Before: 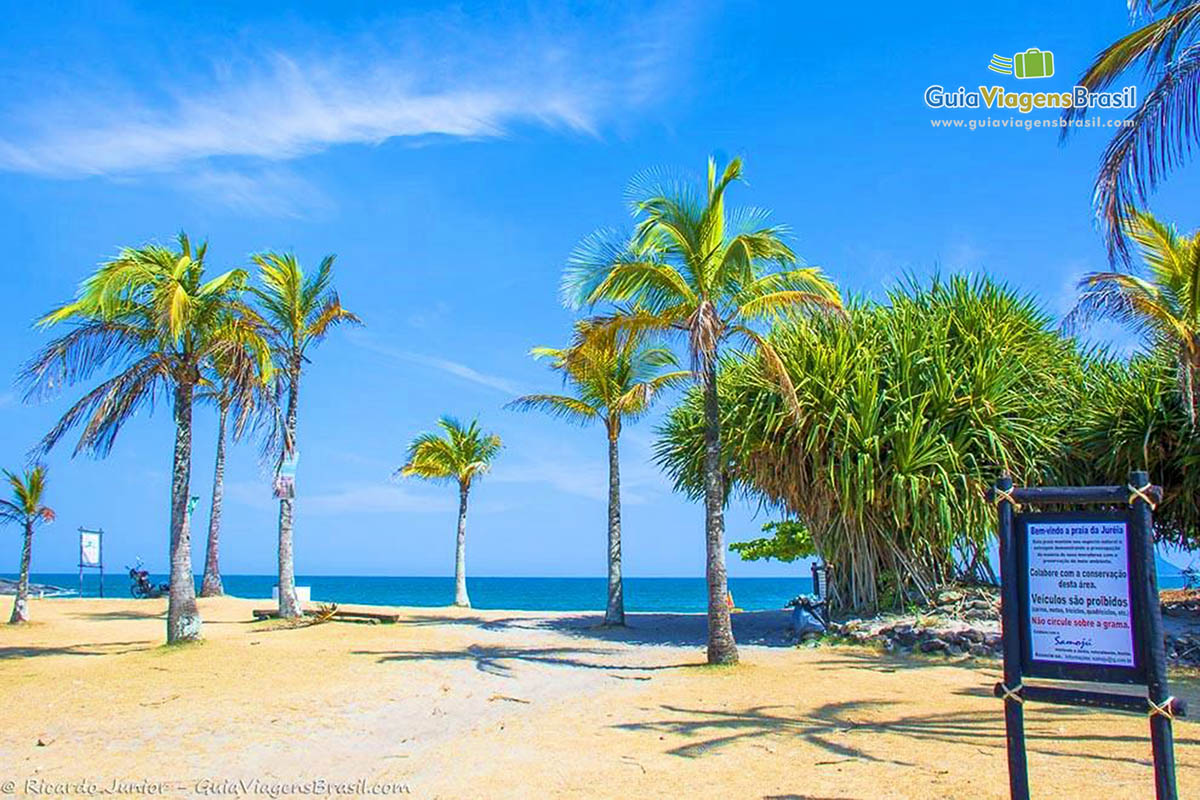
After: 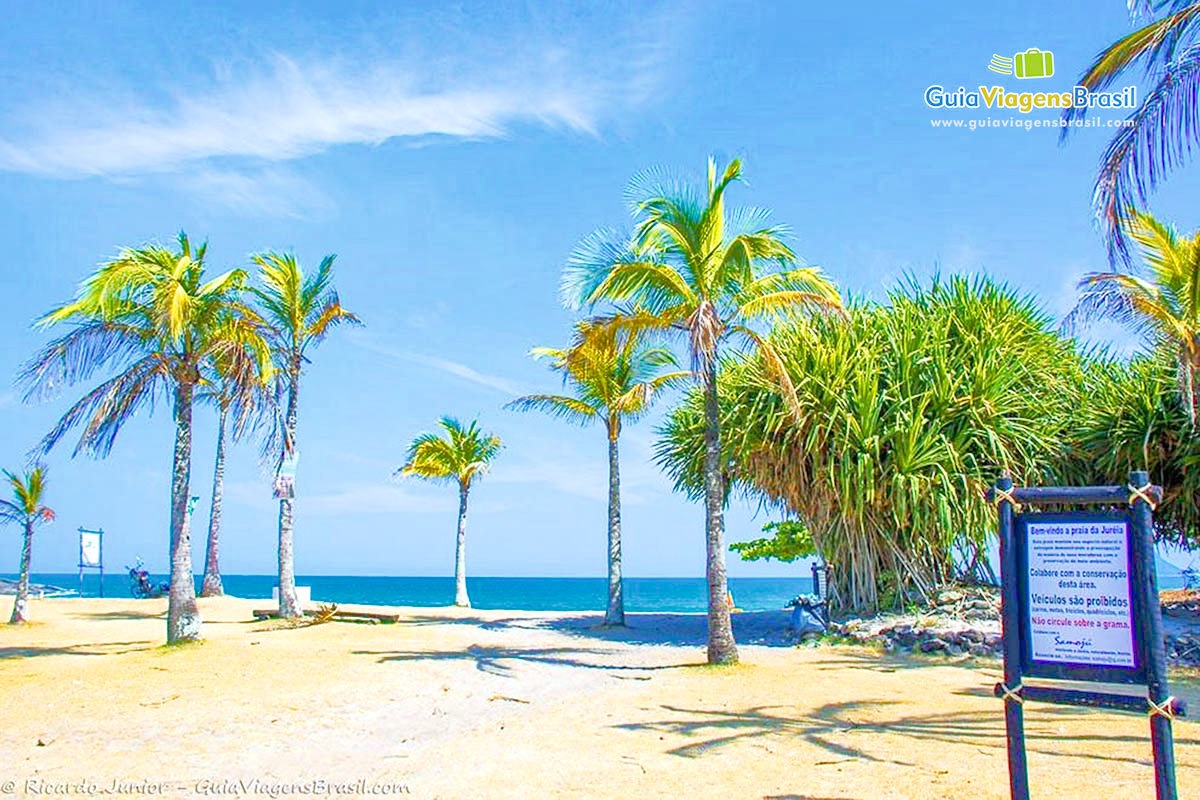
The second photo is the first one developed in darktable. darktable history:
tone curve: curves: ch0 [(0, 0.005) (0.103, 0.097) (0.18, 0.22) (0.4, 0.485) (0.5, 0.612) (0.668, 0.787) (0.823, 0.894) (1, 0.971)]; ch1 [(0, 0) (0.172, 0.123) (0.324, 0.253) (0.396, 0.388) (0.478, 0.461) (0.499, 0.498) (0.522, 0.528) (0.618, 0.649) (0.753, 0.821) (1, 1)]; ch2 [(0, 0) (0.411, 0.424) (0.496, 0.501) (0.515, 0.514) (0.555, 0.585) (0.641, 0.69) (1, 1)], preserve colors none
exposure: black level correction 0.001, exposure 0.5 EV, compensate highlight preservation false
haze removal: compatibility mode true, adaptive false
shadows and highlights: on, module defaults
